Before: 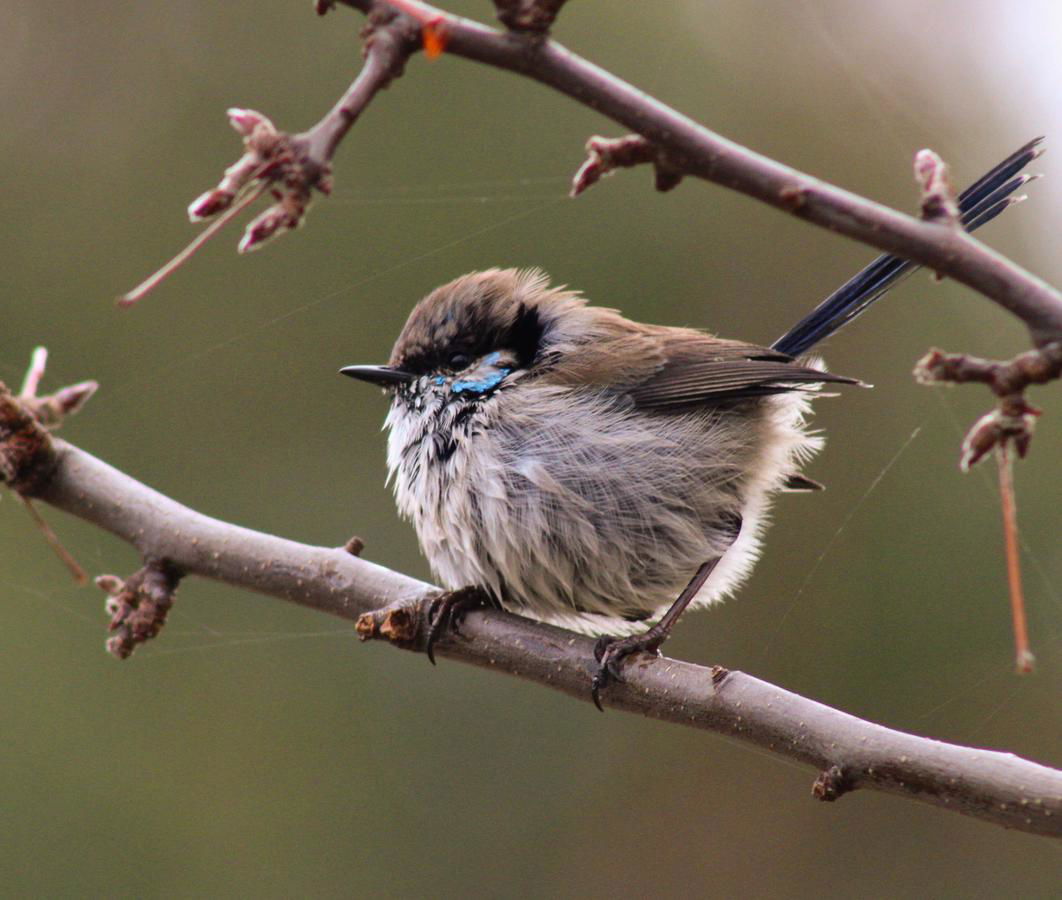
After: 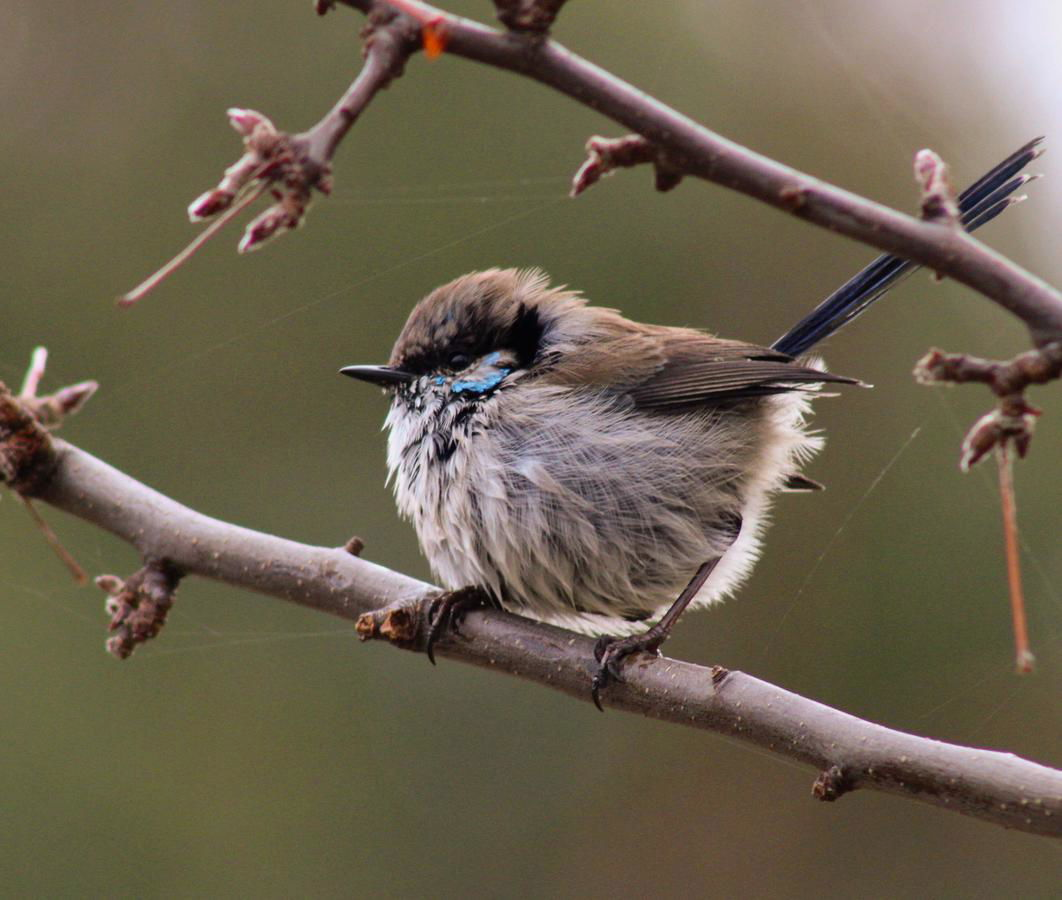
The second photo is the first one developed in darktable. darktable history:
exposure: black level correction 0.001, exposure -0.125 EV, compensate exposure bias true, compensate highlight preservation false
